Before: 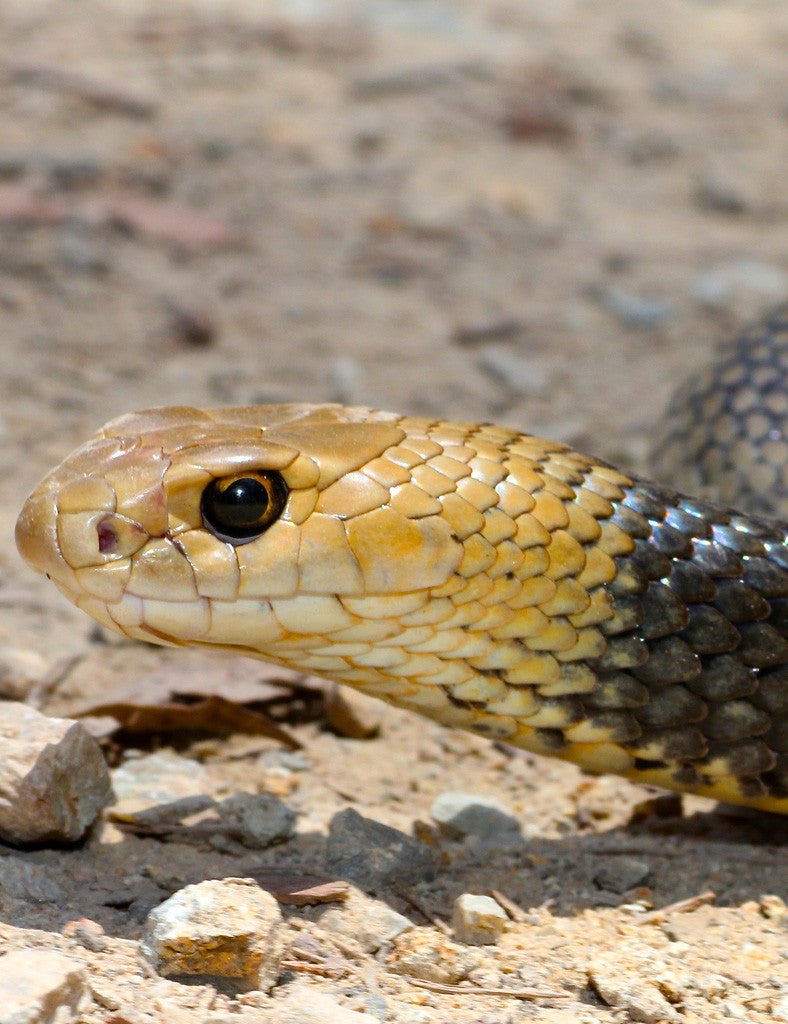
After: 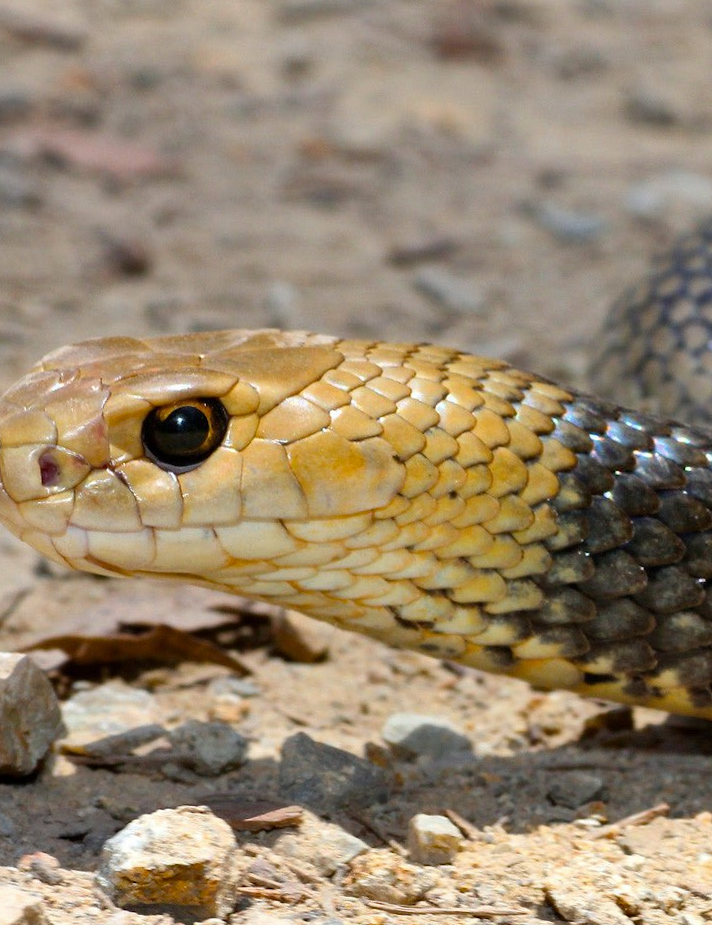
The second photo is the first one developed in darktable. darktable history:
crop and rotate: angle 1.96°, left 5.673%, top 5.673%
shadows and highlights: shadows 53, soften with gaussian
